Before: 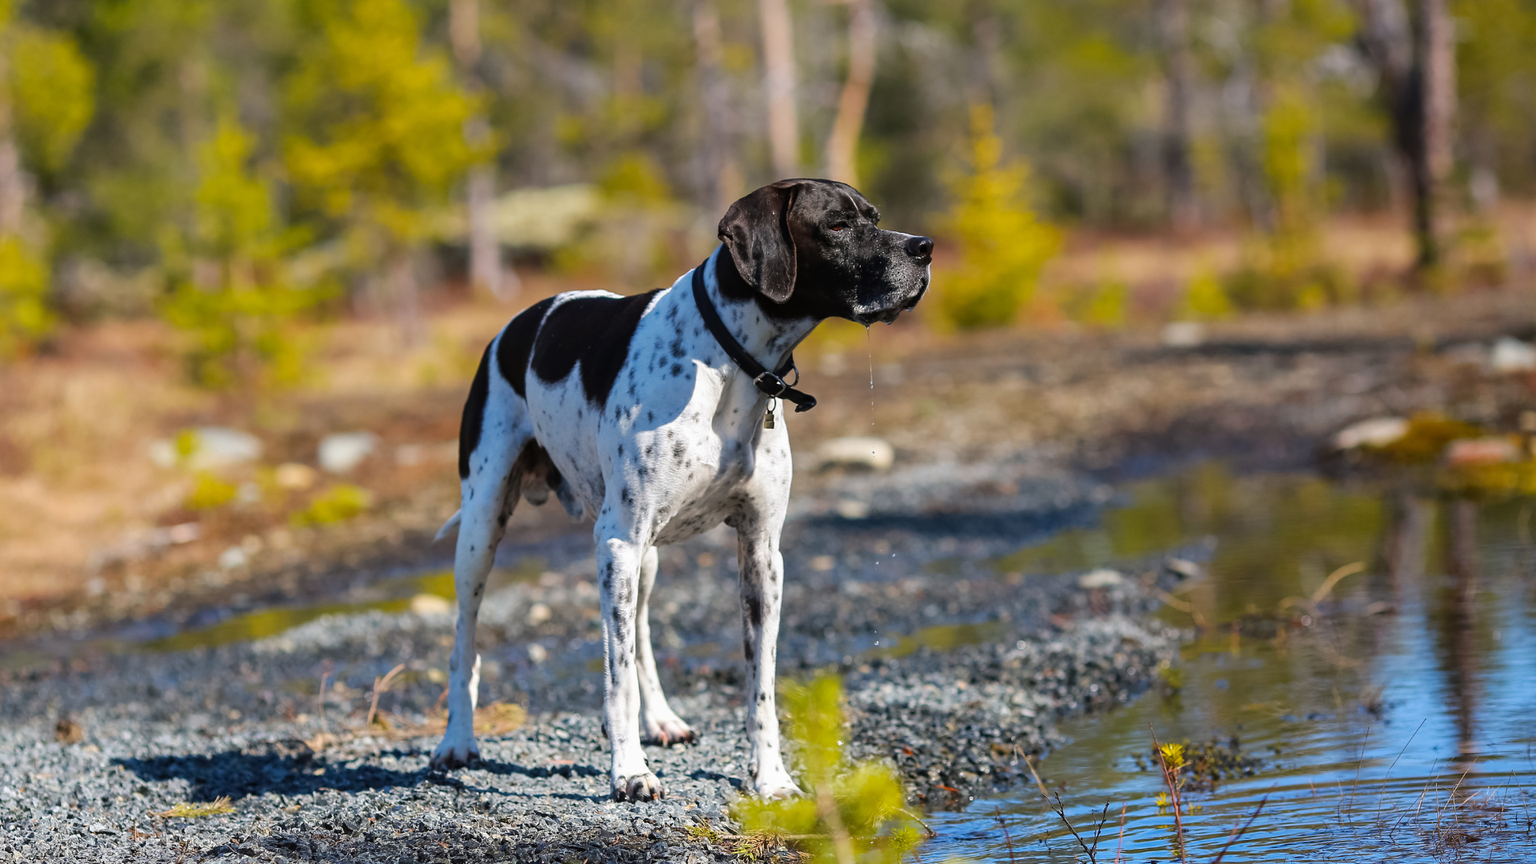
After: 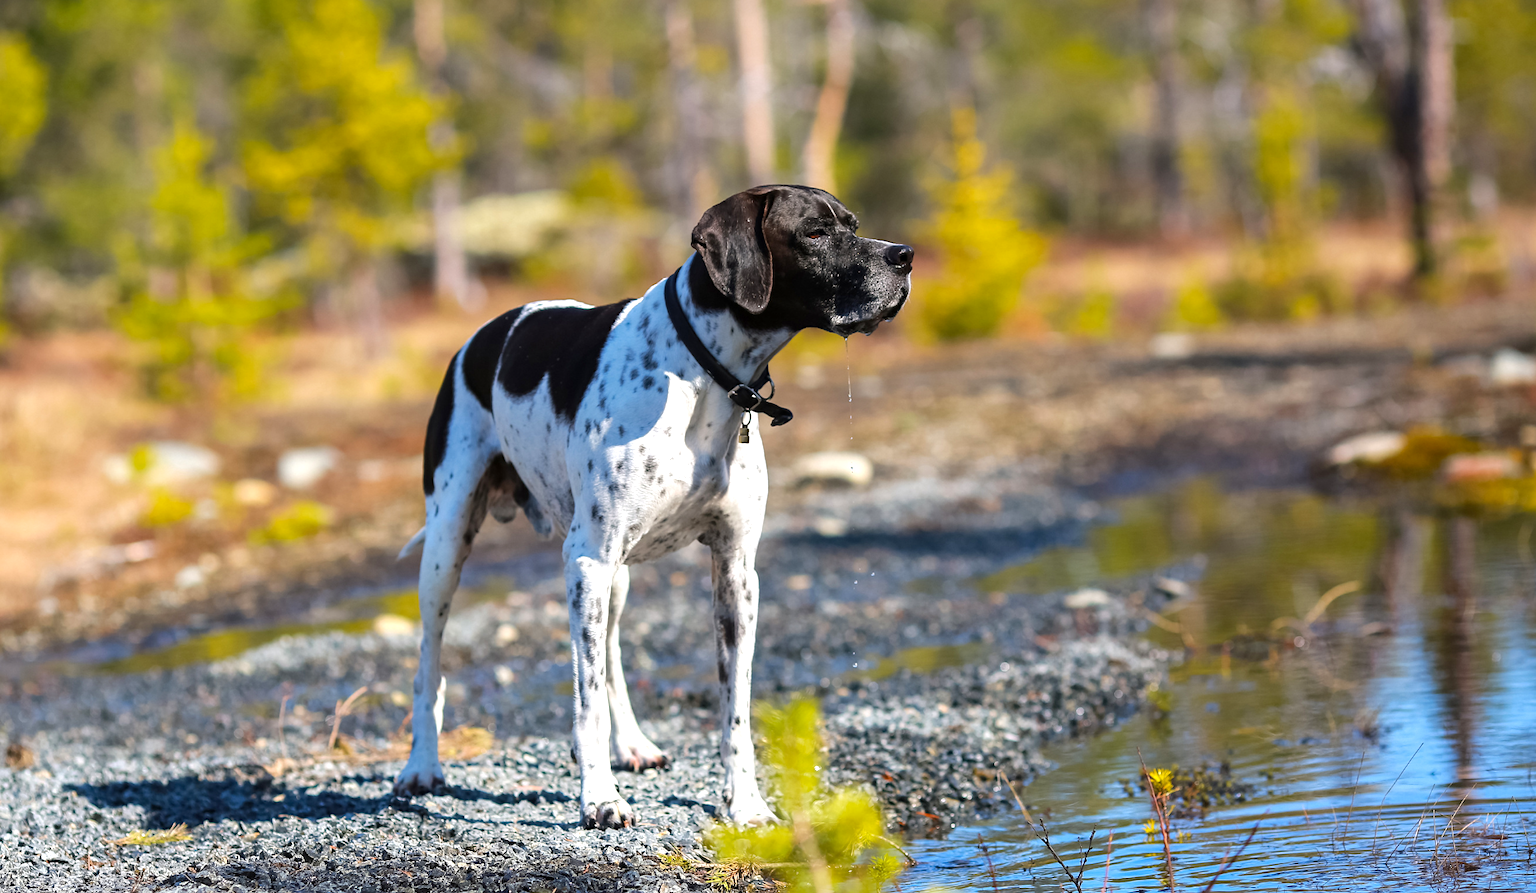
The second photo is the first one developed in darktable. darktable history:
crop and rotate: left 3.242%
exposure: black level correction 0.001, exposure 0.498 EV, compensate highlight preservation false
